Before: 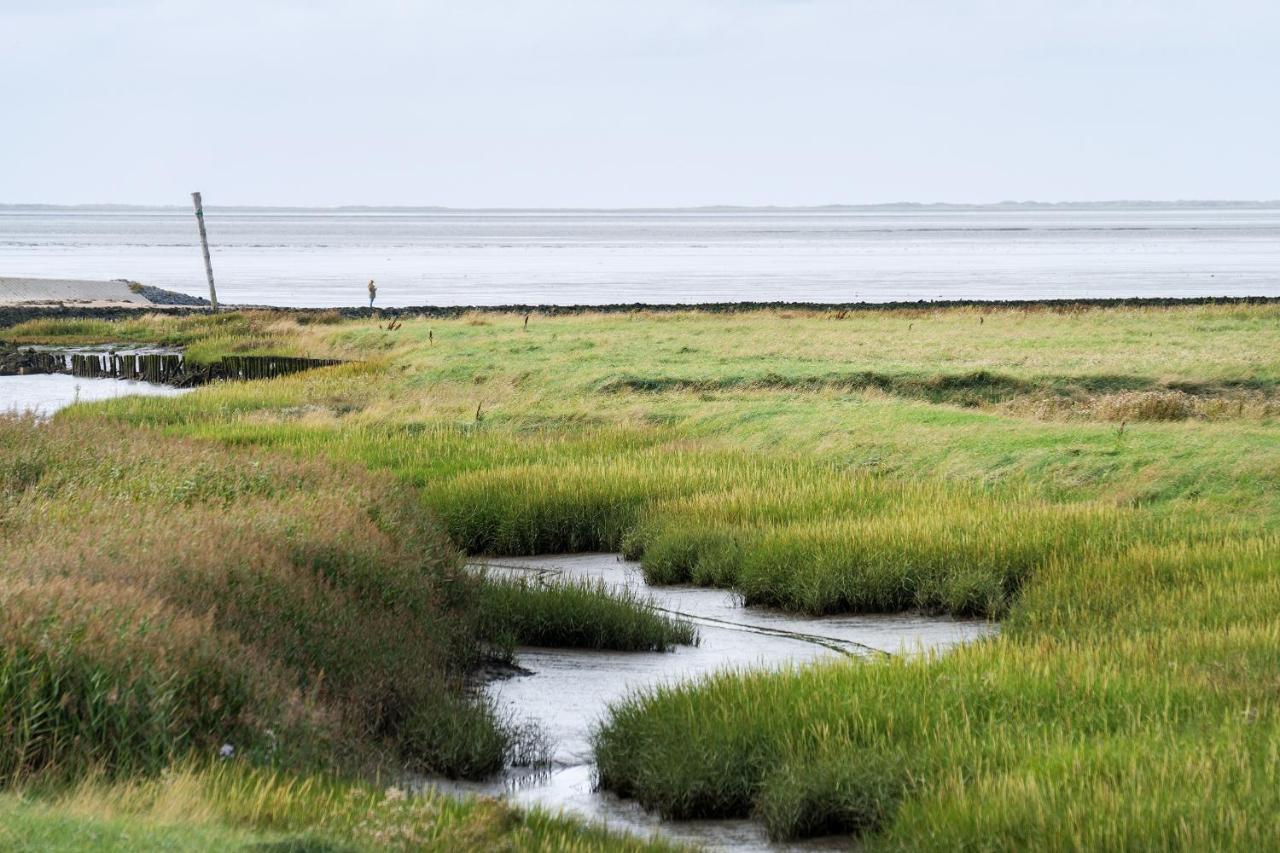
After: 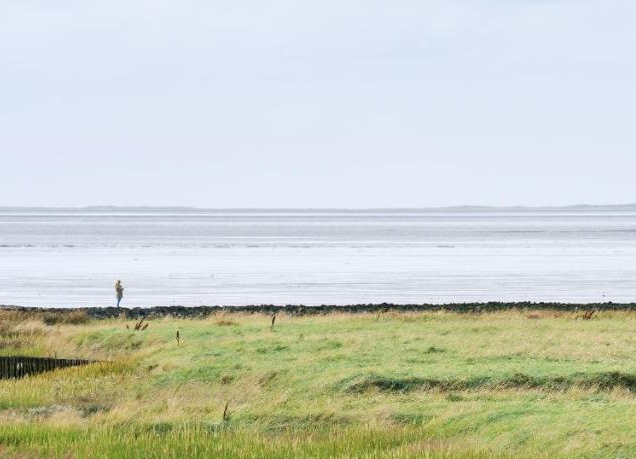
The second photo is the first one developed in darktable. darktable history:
exposure: black level correction 0, exposure 0 EV, compensate exposure bias true, compensate highlight preservation false
crop: left 19.834%, right 30.409%, bottom 46.168%
